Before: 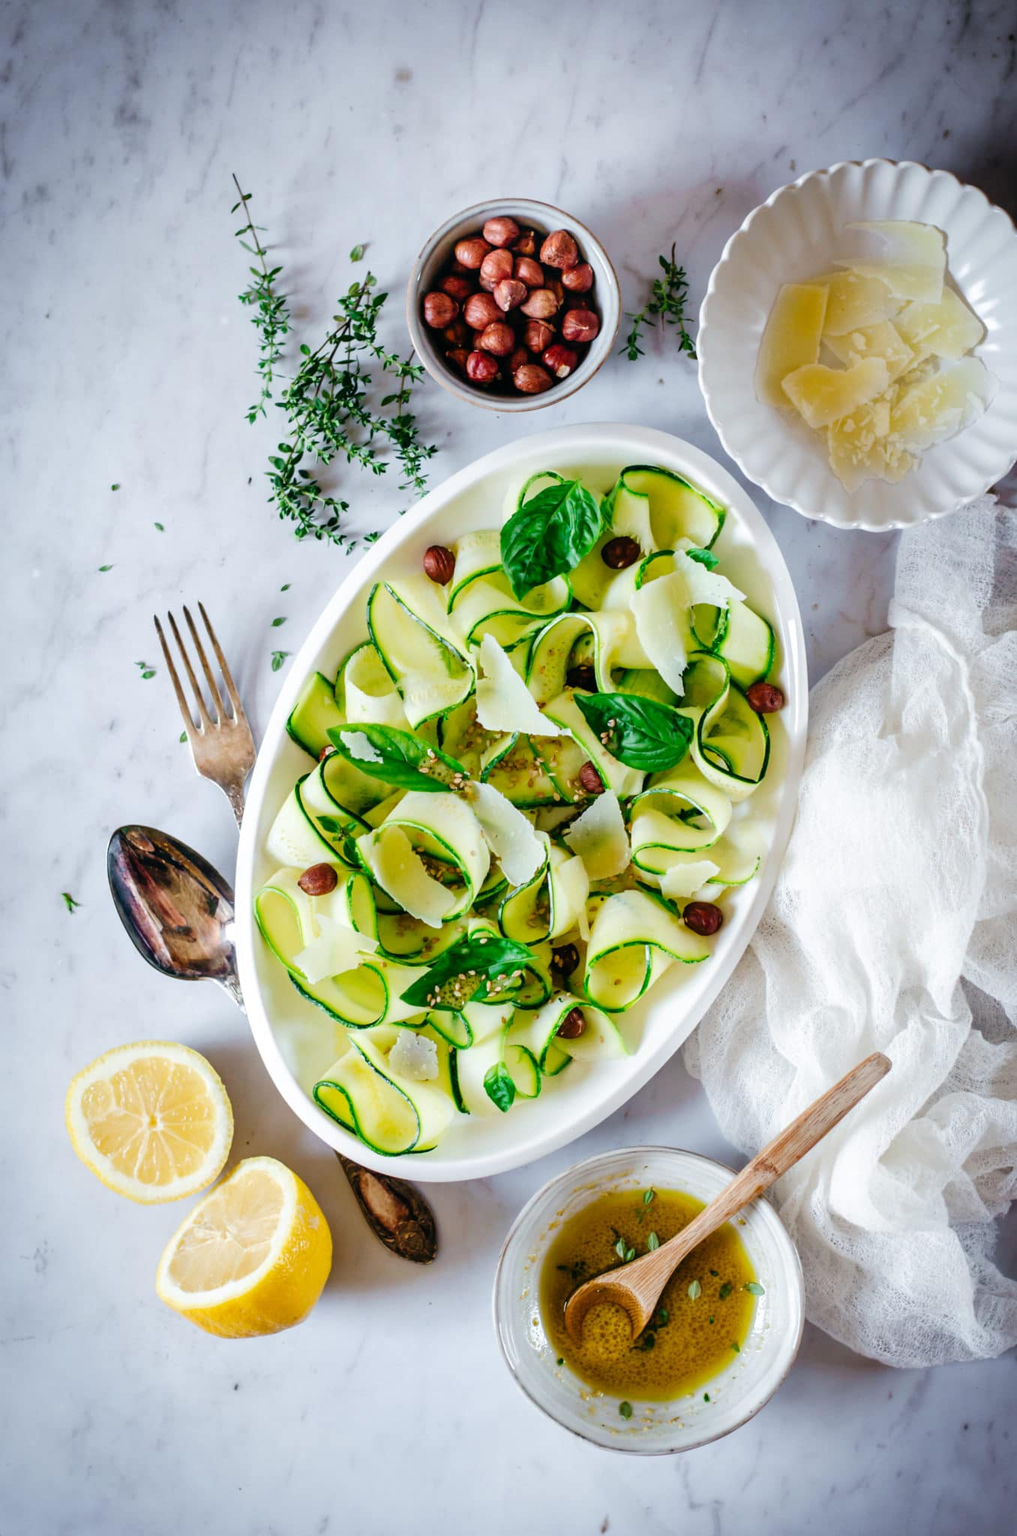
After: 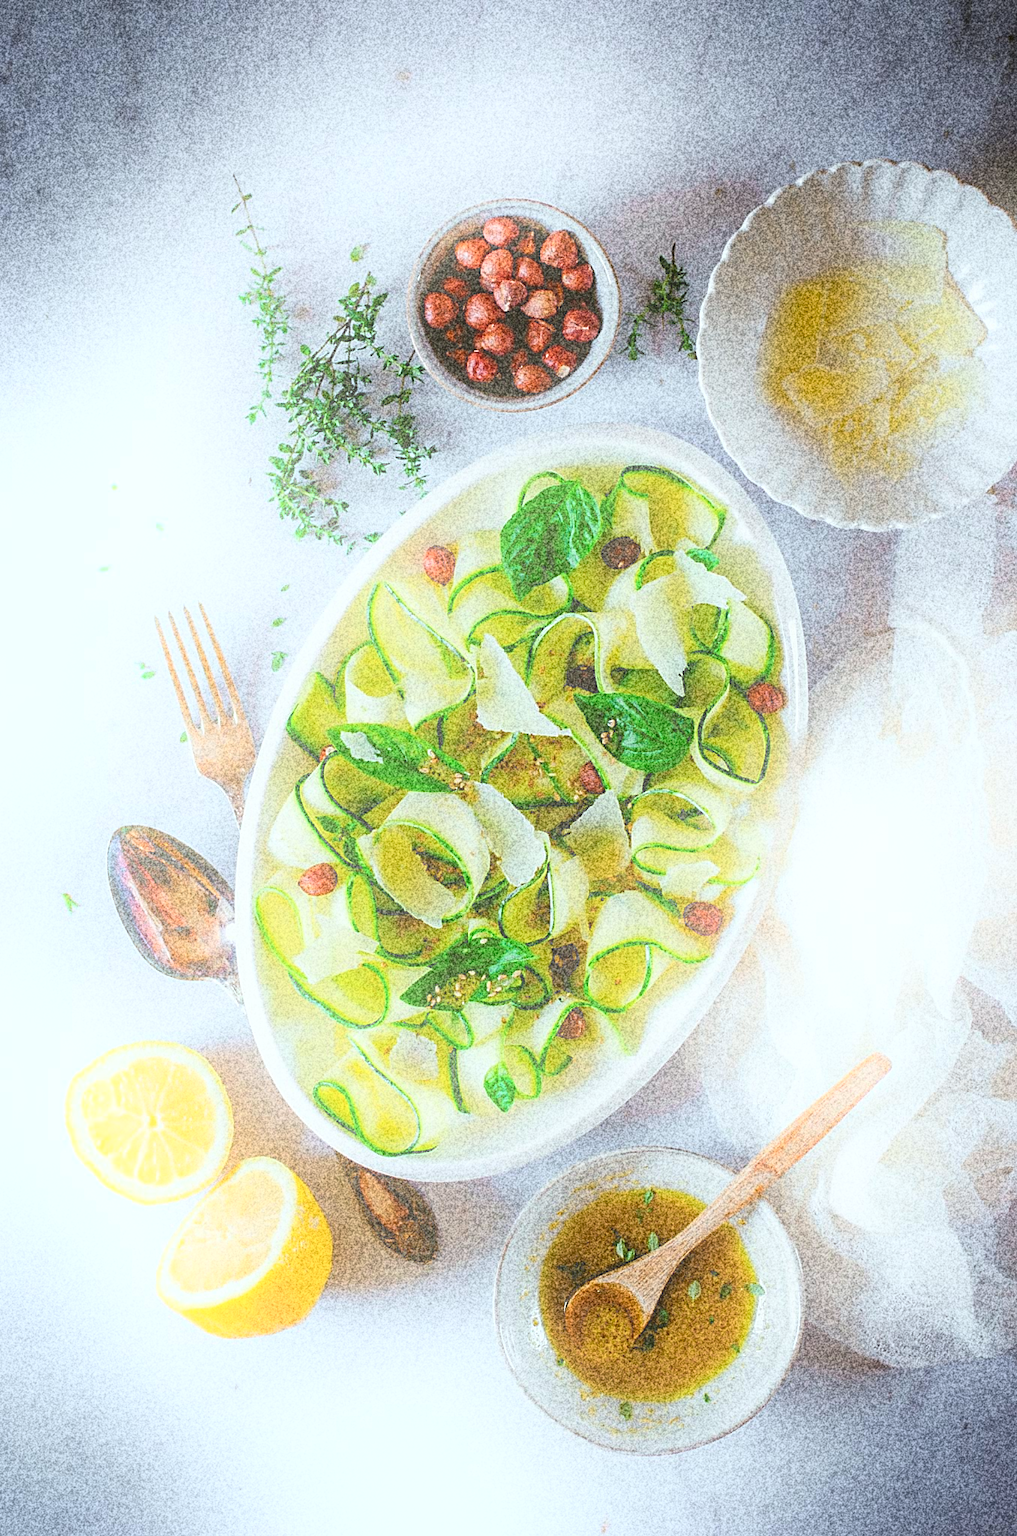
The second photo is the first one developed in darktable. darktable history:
color balance: lift [1.004, 1.002, 1.002, 0.998], gamma [1, 1.007, 1.002, 0.993], gain [1, 0.977, 1.013, 1.023], contrast -3.64%
sharpen: radius 1.4, amount 1.25, threshold 0.7
bloom: on, module defaults
grain: coarseness 30.02 ISO, strength 100%
